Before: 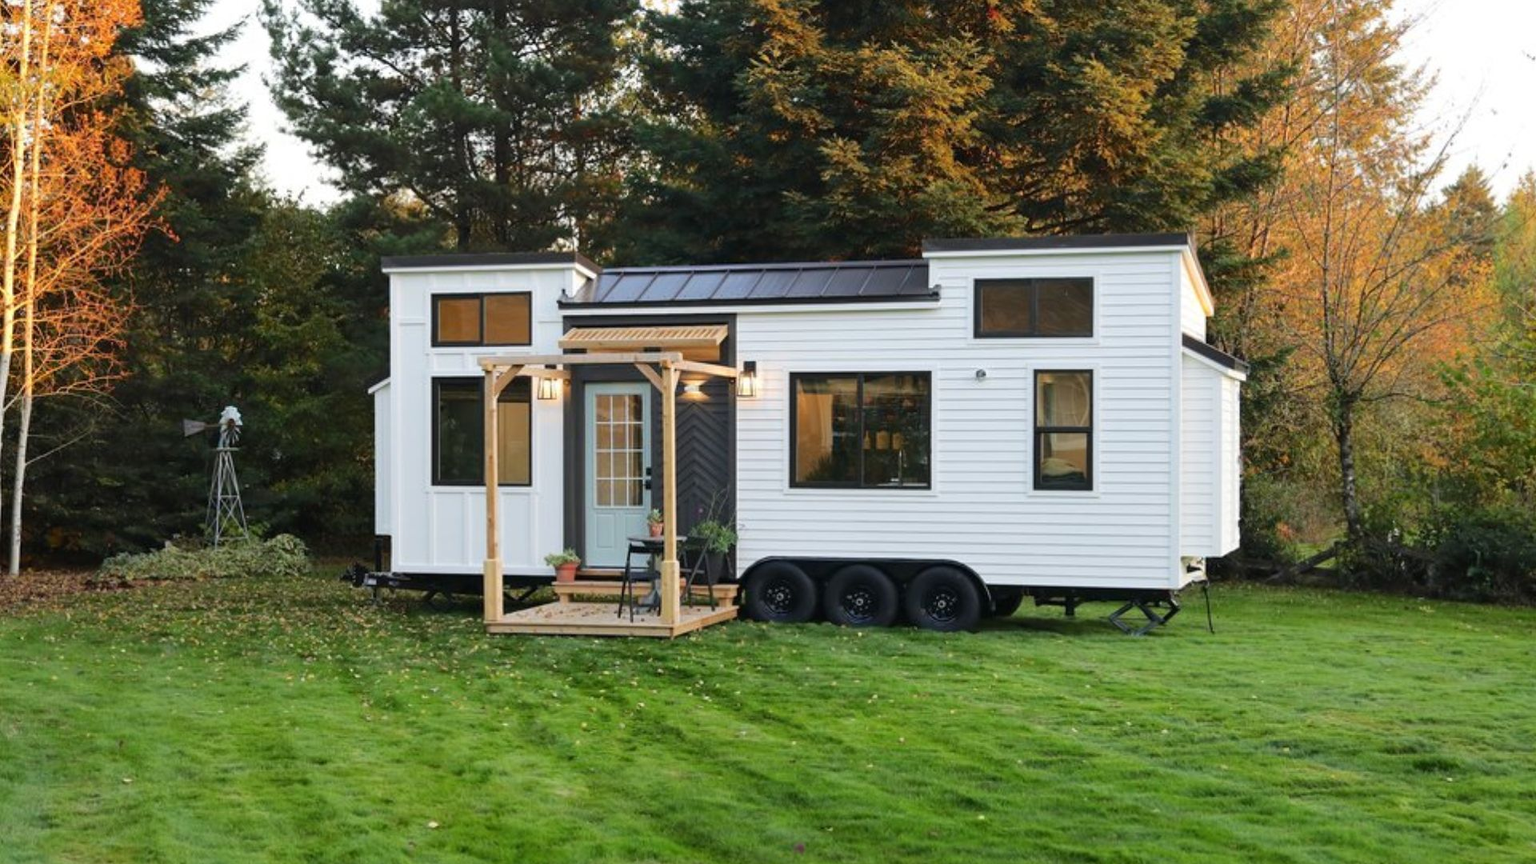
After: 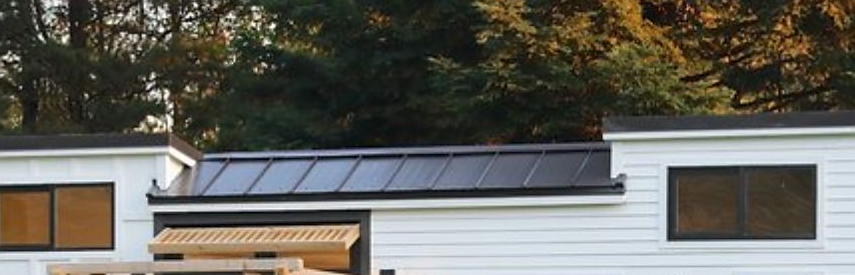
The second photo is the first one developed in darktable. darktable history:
crop: left 28.672%, top 16.879%, right 26.787%, bottom 57.601%
sharpen: radius 1.499, amount 0.411, threshold 1.53
